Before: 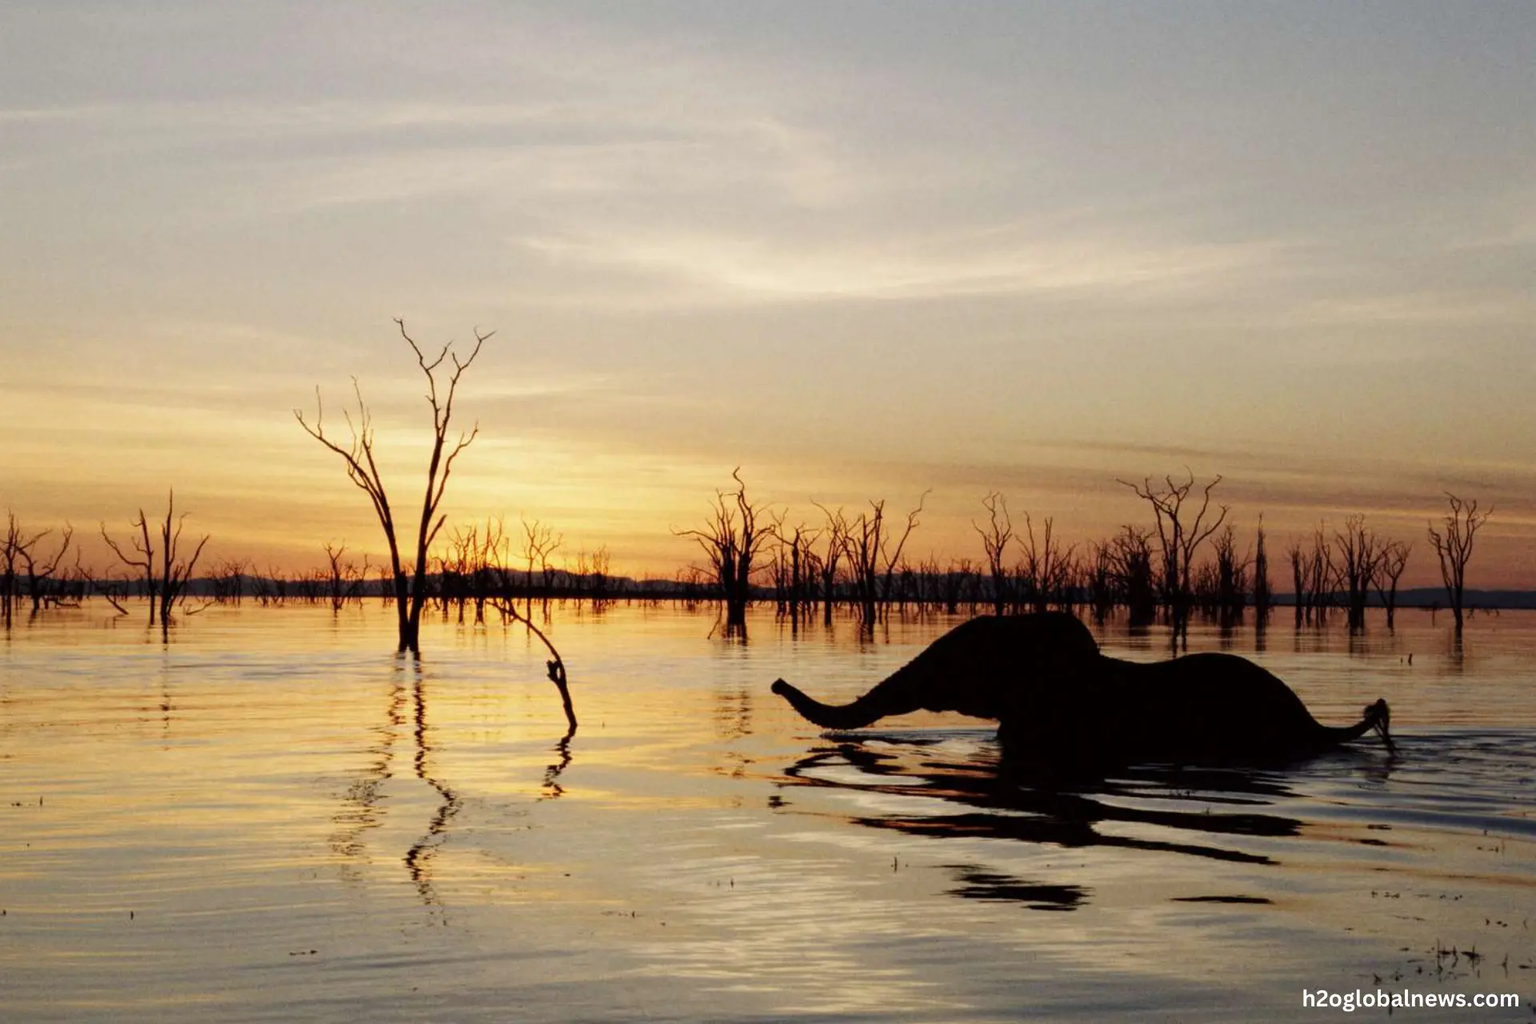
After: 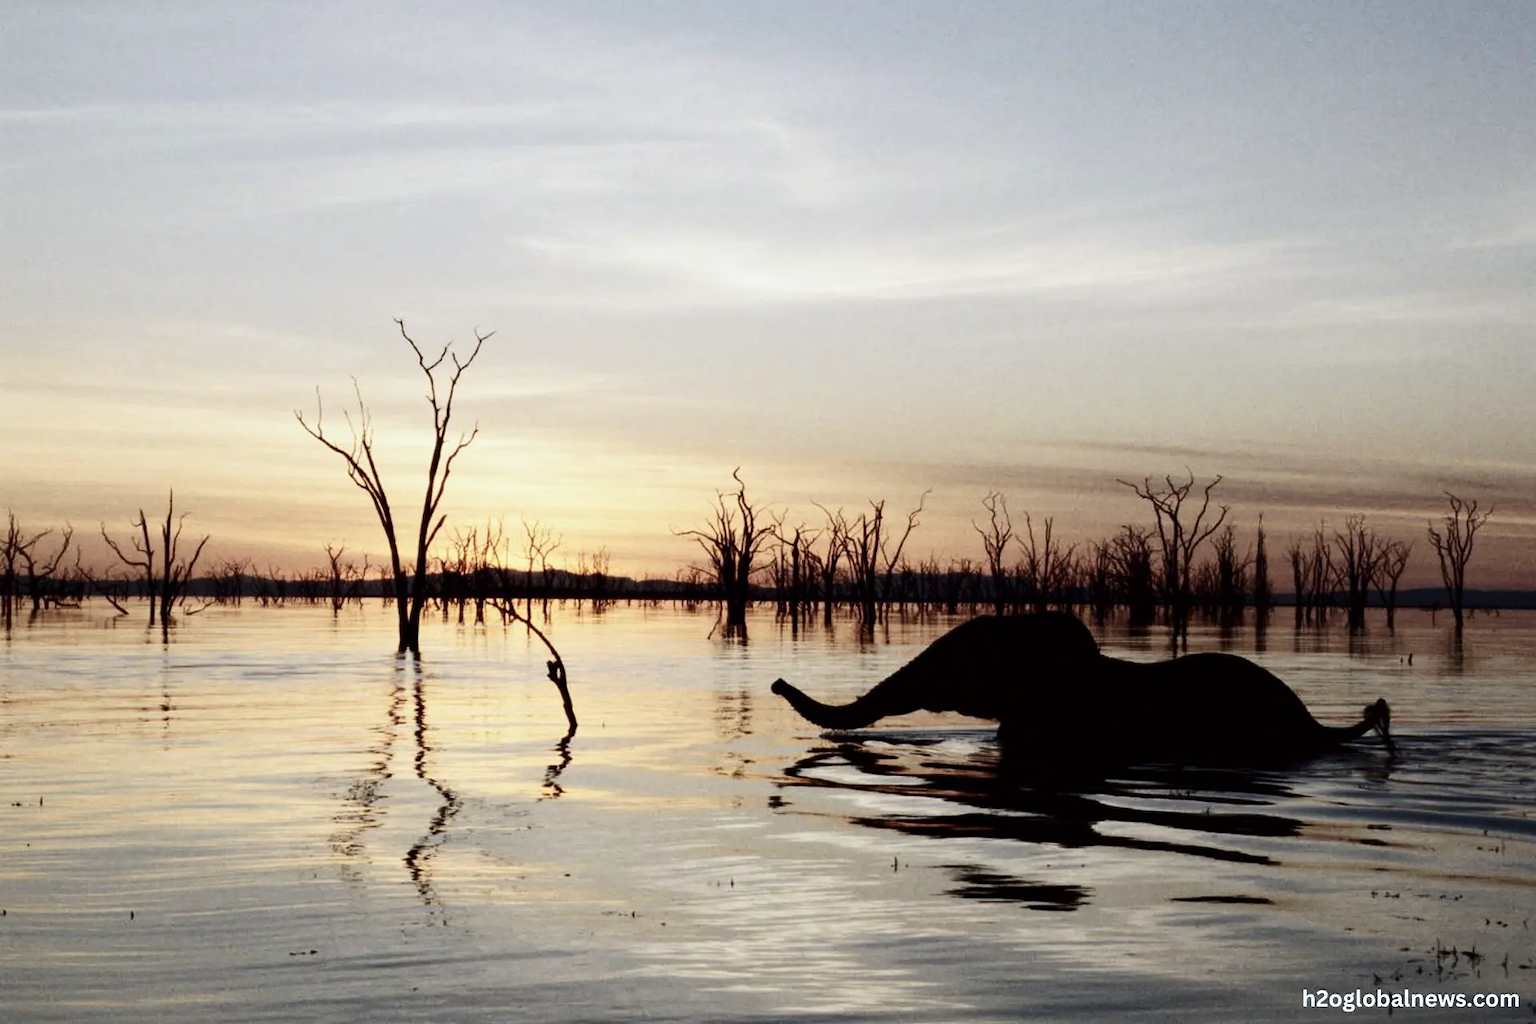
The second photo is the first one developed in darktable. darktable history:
contrast brightness saturation: contrast 0.25, saturation -0.31
color calibration: x 0.37, y 0.382, temperature 4313.32 K
